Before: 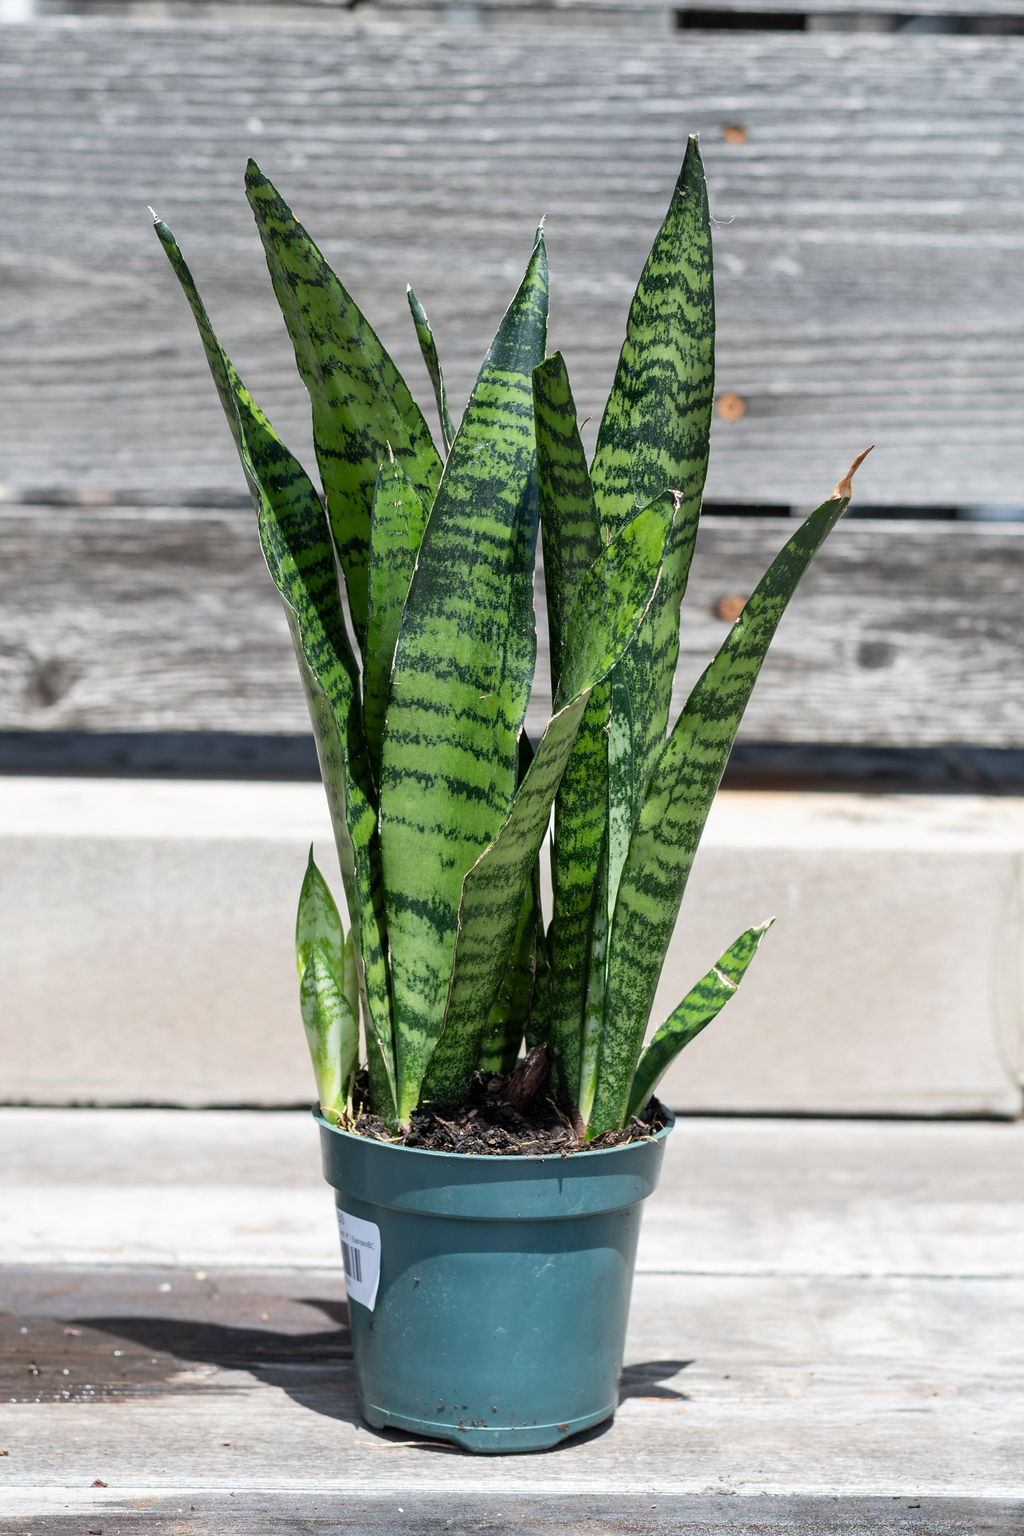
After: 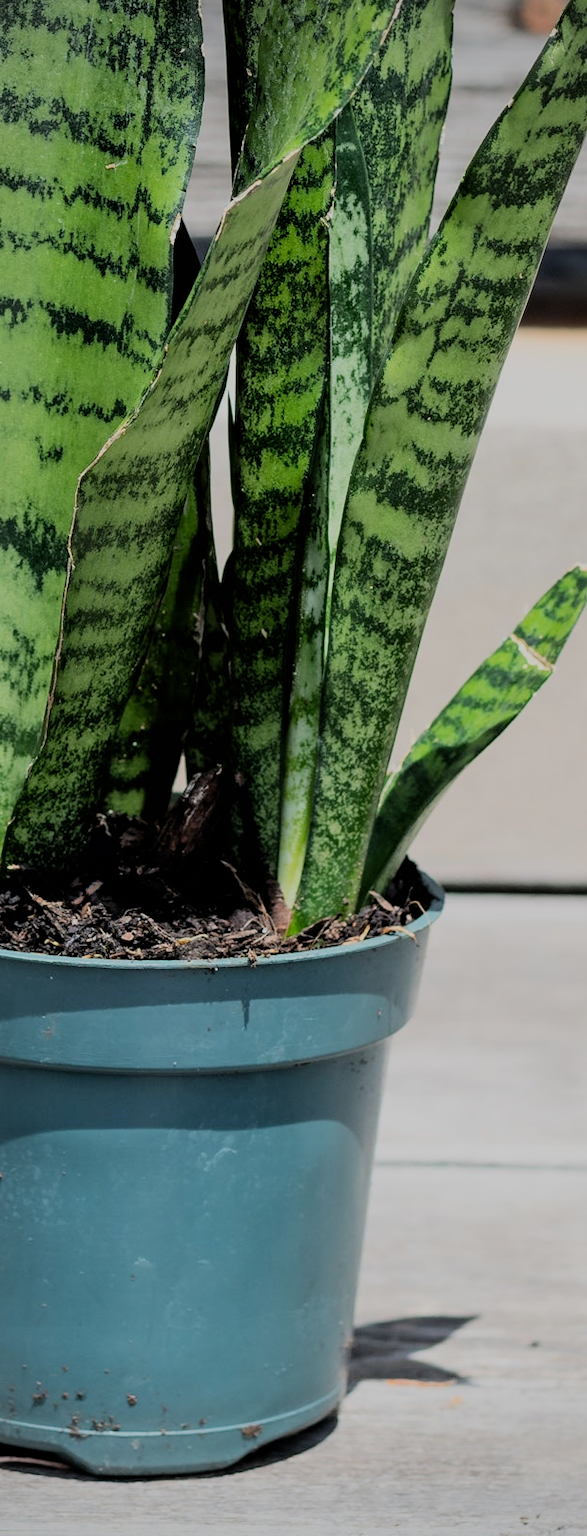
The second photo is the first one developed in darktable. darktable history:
vignetting: fall-off radius 63.6%
crop: left 40.878%, top 39.176%, right 25.993%, bottom 3.081%
filmic rgb: black relative exposure -6.15 EV, white relative exposure 6.96 EV, hardness 2.23, color science v6 (2022)
